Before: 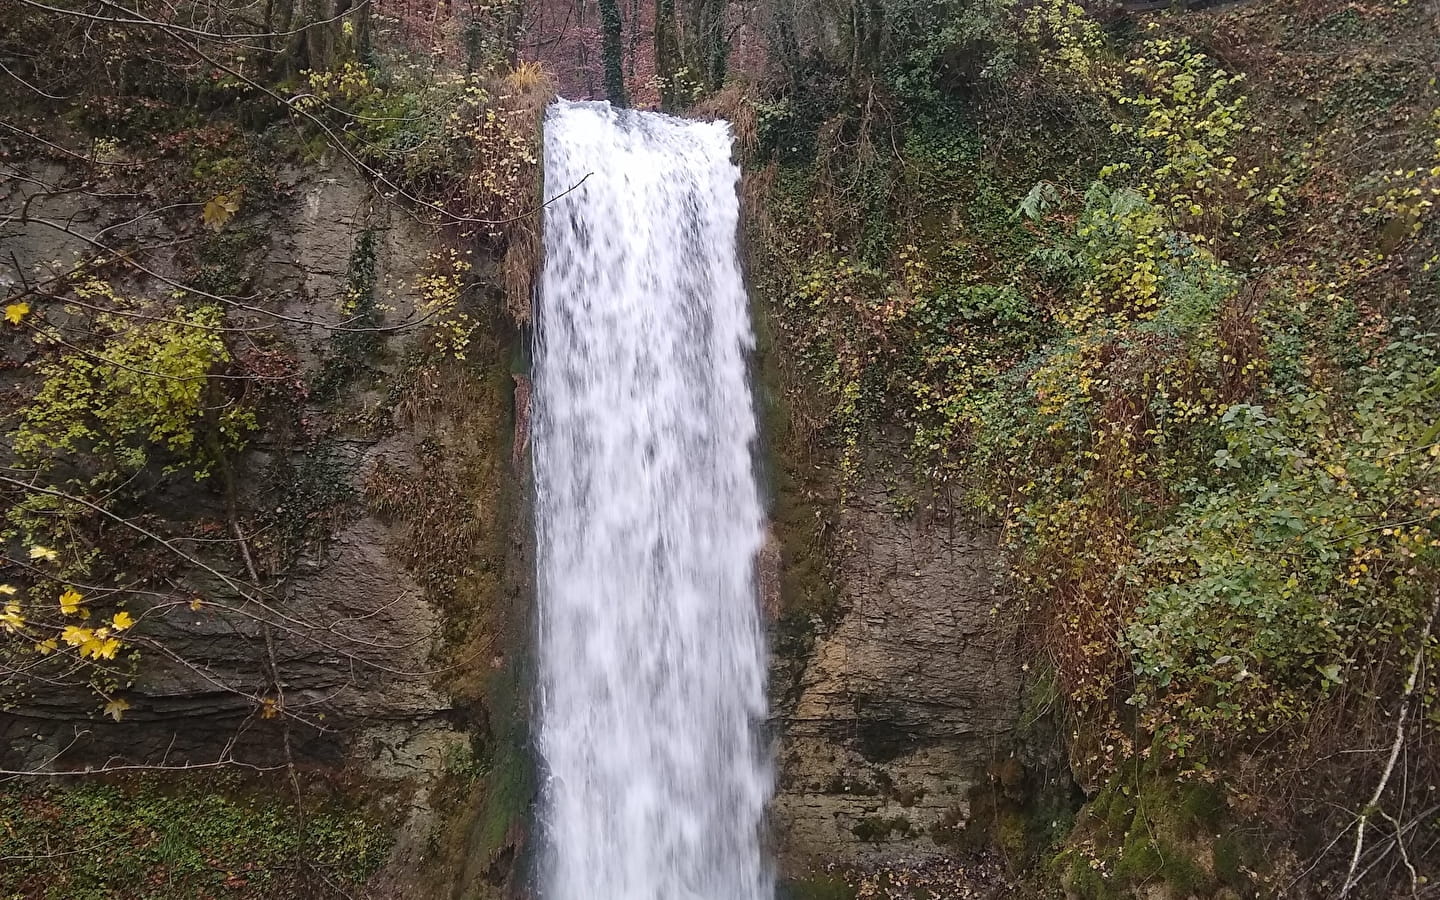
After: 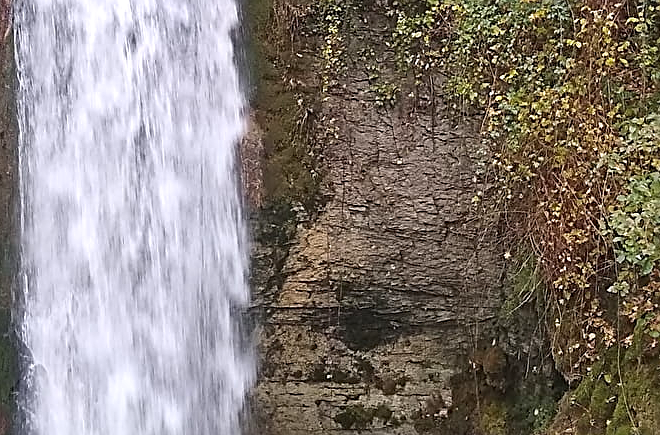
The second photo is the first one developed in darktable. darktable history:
crop: left 35.976%, top 45.819%, right 18.162%, bottom 5.807%
exposure: exposure 0.3 EV, compensate highlight preservation false
shadows and highlights: shadows 49, highlights -41, soften with gaussian
sharpen: amount 0.575
